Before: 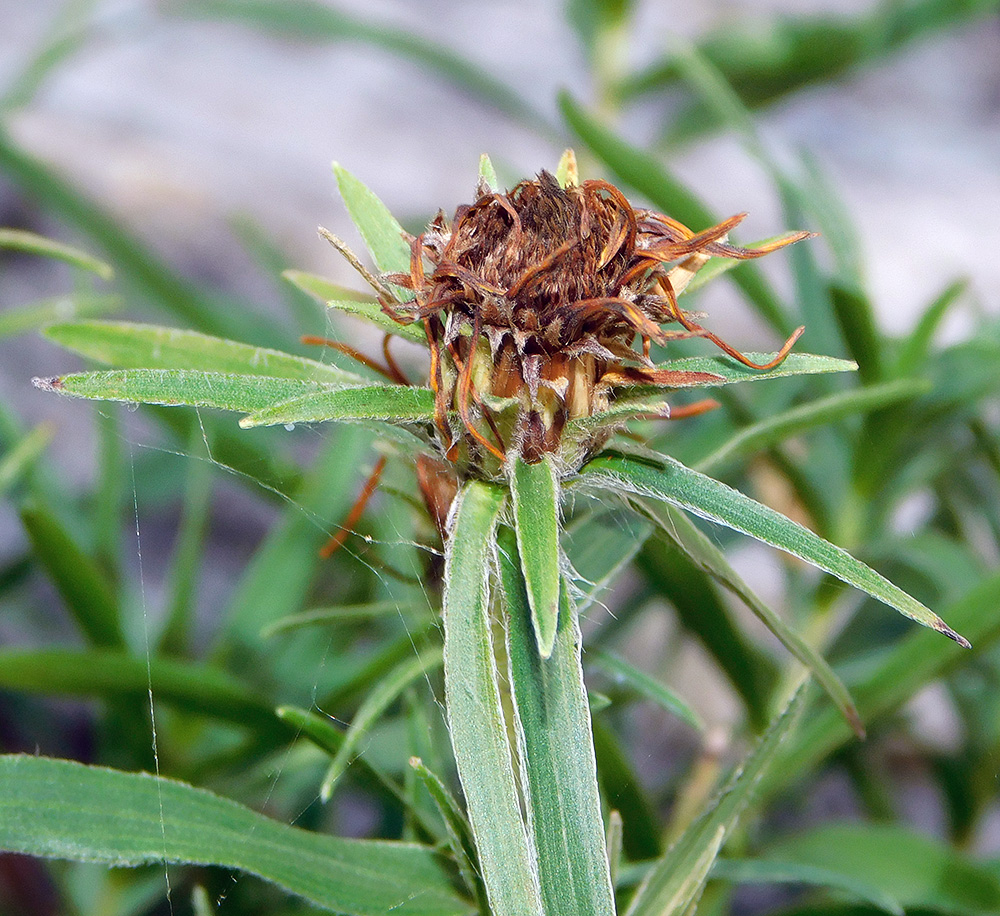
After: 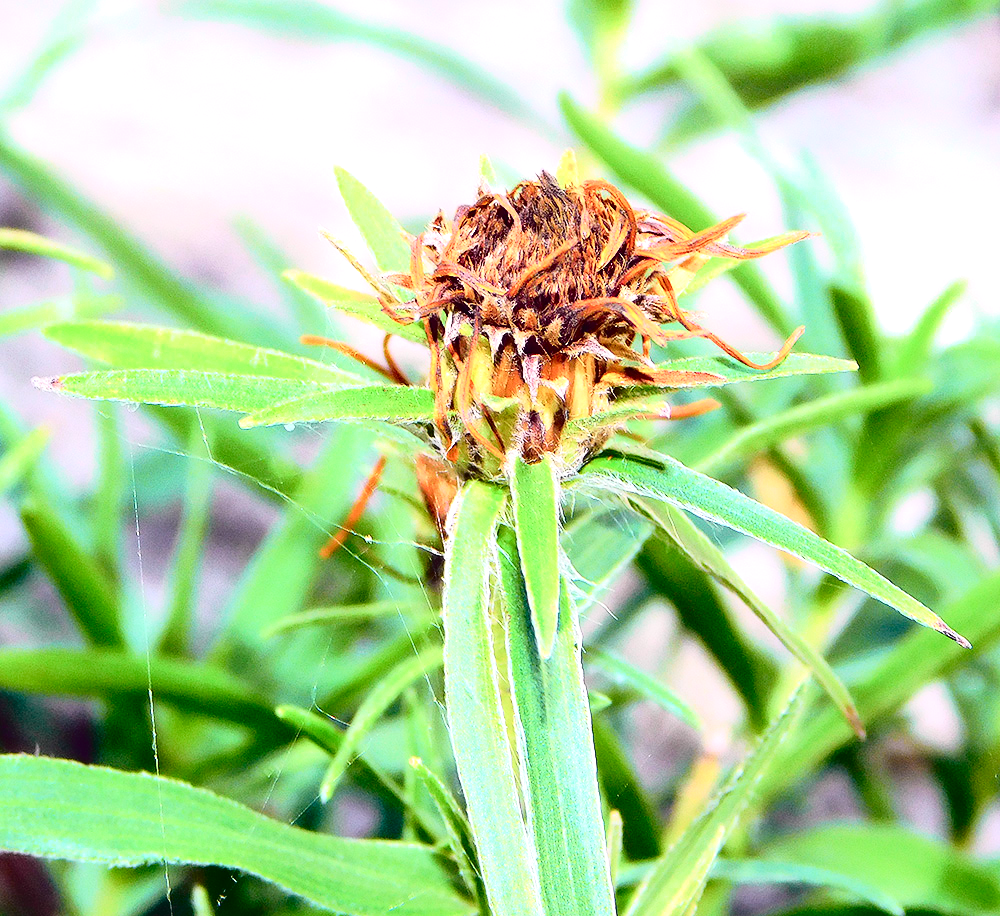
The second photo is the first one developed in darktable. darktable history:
white balance: red 1.009, blue 1.027
tone curve: curves: ch0 [(0, 0.022) (0.177, 0.086) (0.392, 0.438) (0.704, 0.844) (0.858, 0.938) (1, 0.981)]; ch1 [(0, 0) (0.402, 0.36) (0.476, 0.456) (0.498, 0.497) (0.518, 0.521) (0.58, 0.598) (0.619, 0.65) (0.692, 0.737) (1, 1)]; ch2 [(0, 0) (0.415, 0.438) (0.483, 0.499) (0.503, 0.503) (0.526, 0.532) (0.563, 0.604) (0.626, 0.697) (0.699, 0.753) (0.997, 0.858)], color space Lab, independent channels
exposure: black level correction 0, exposure 1 EV, compensate highlight preservation false
